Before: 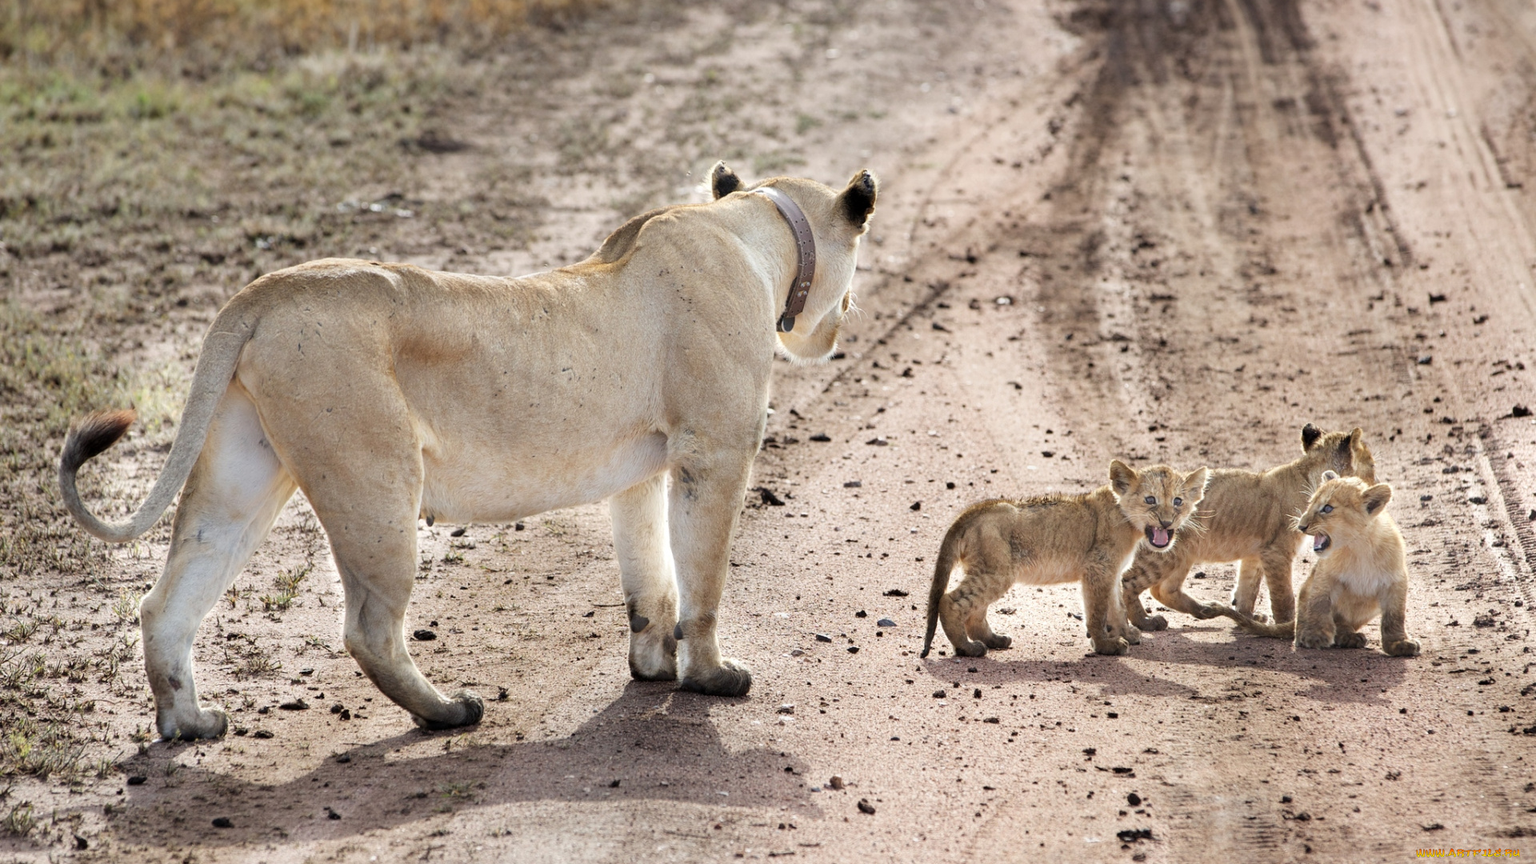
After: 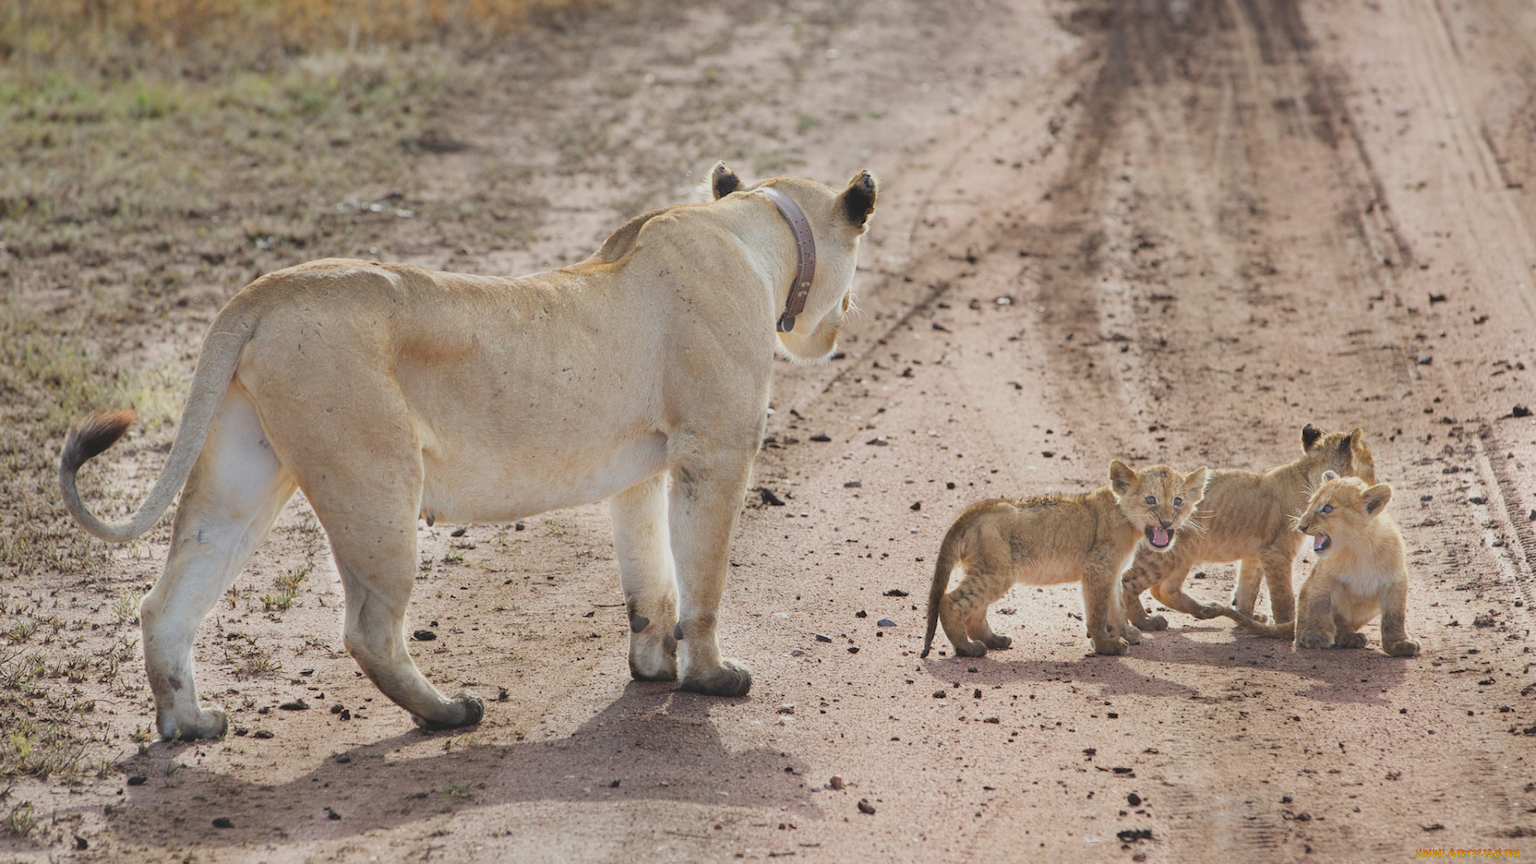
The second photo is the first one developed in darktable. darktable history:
contrast brightness saturation: contrast -0.276
